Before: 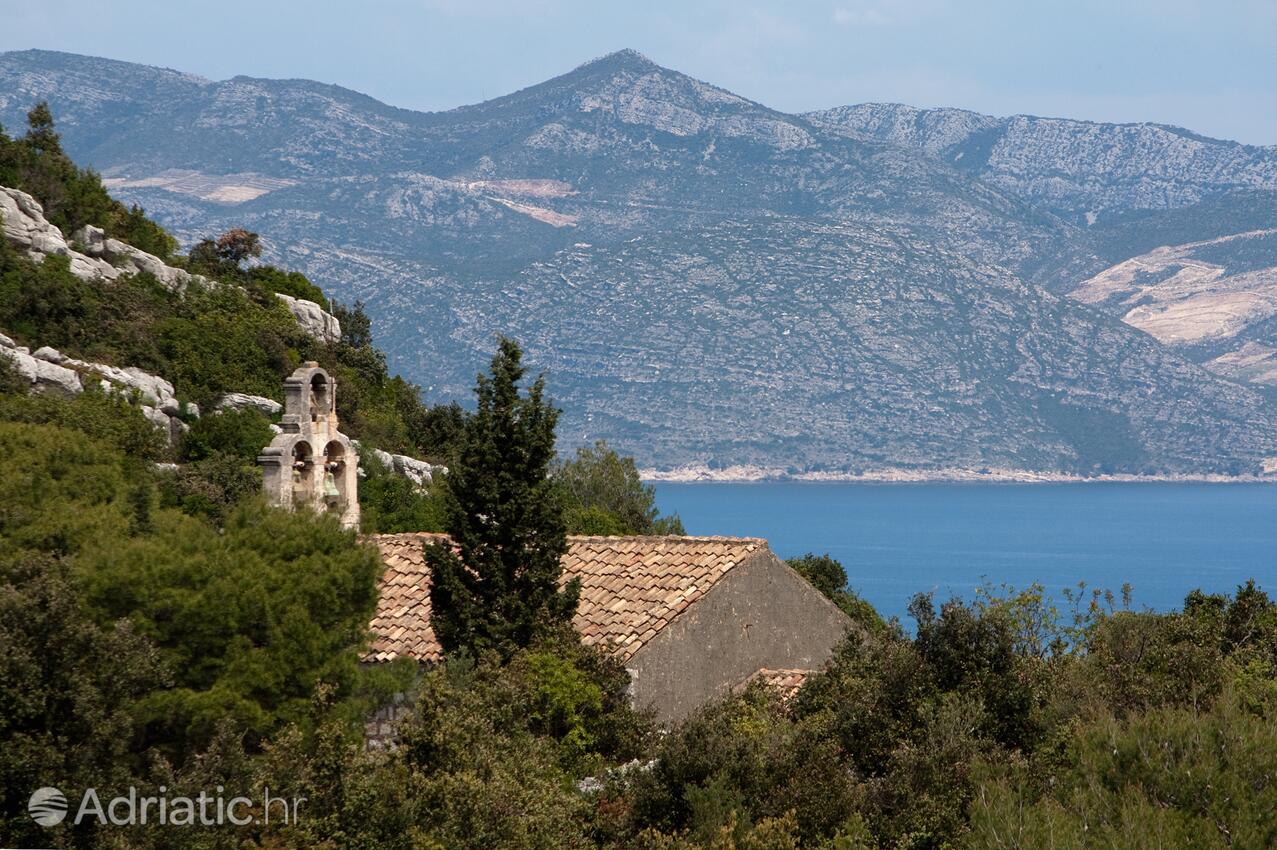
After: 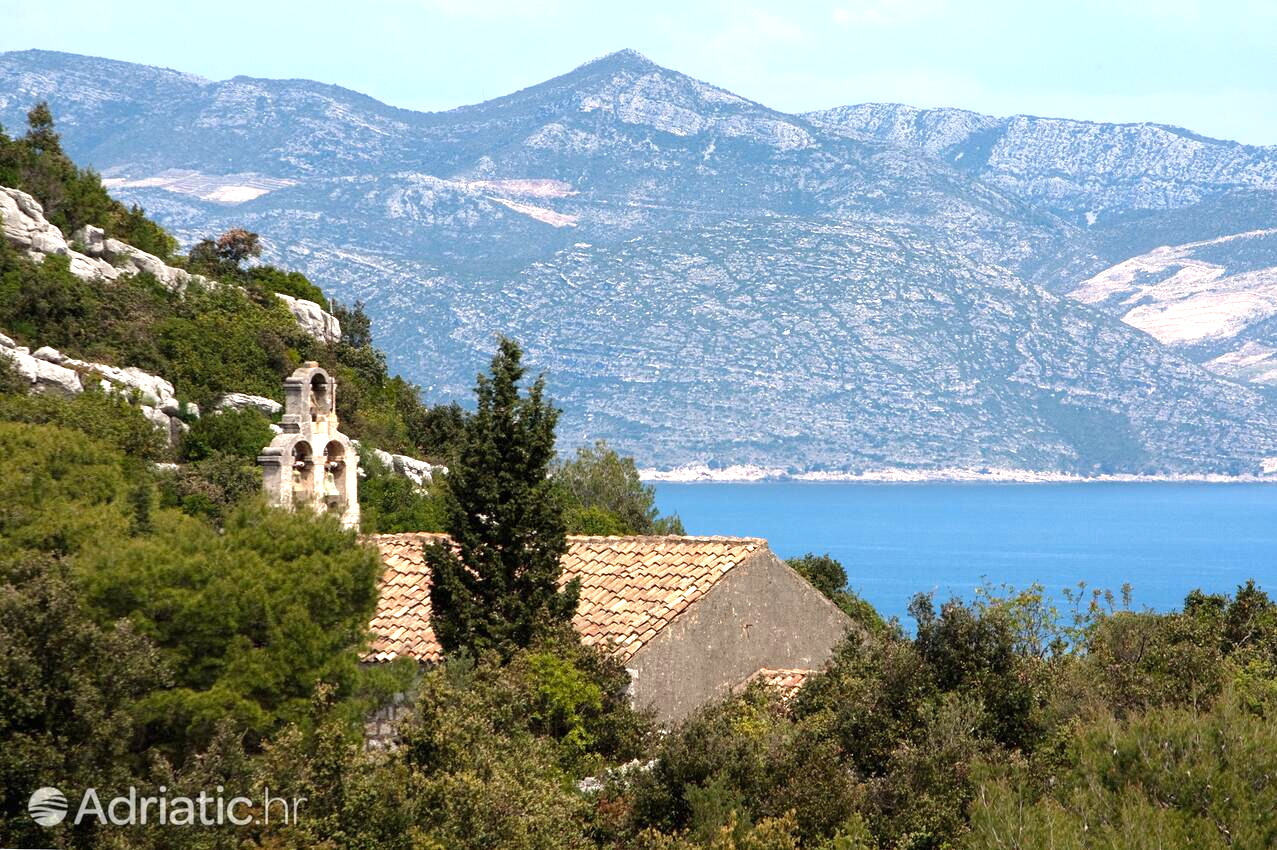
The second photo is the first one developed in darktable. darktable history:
vibrance: on, module defaults
exposure: exposure 0.935 EV, compensate highlight preservation false
